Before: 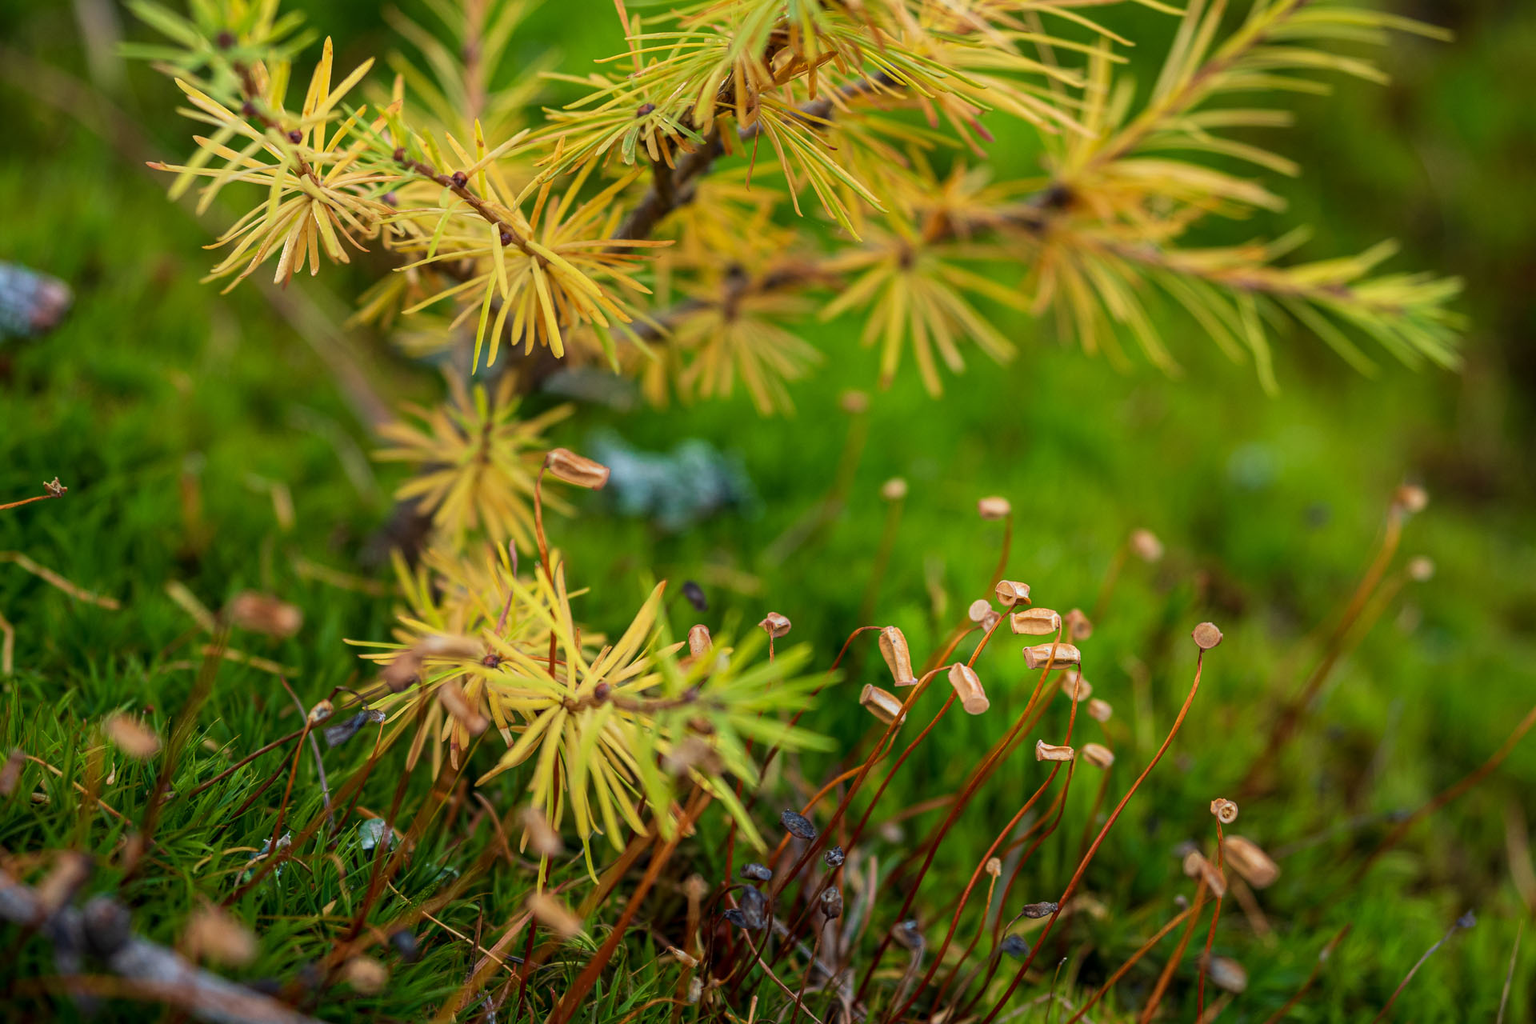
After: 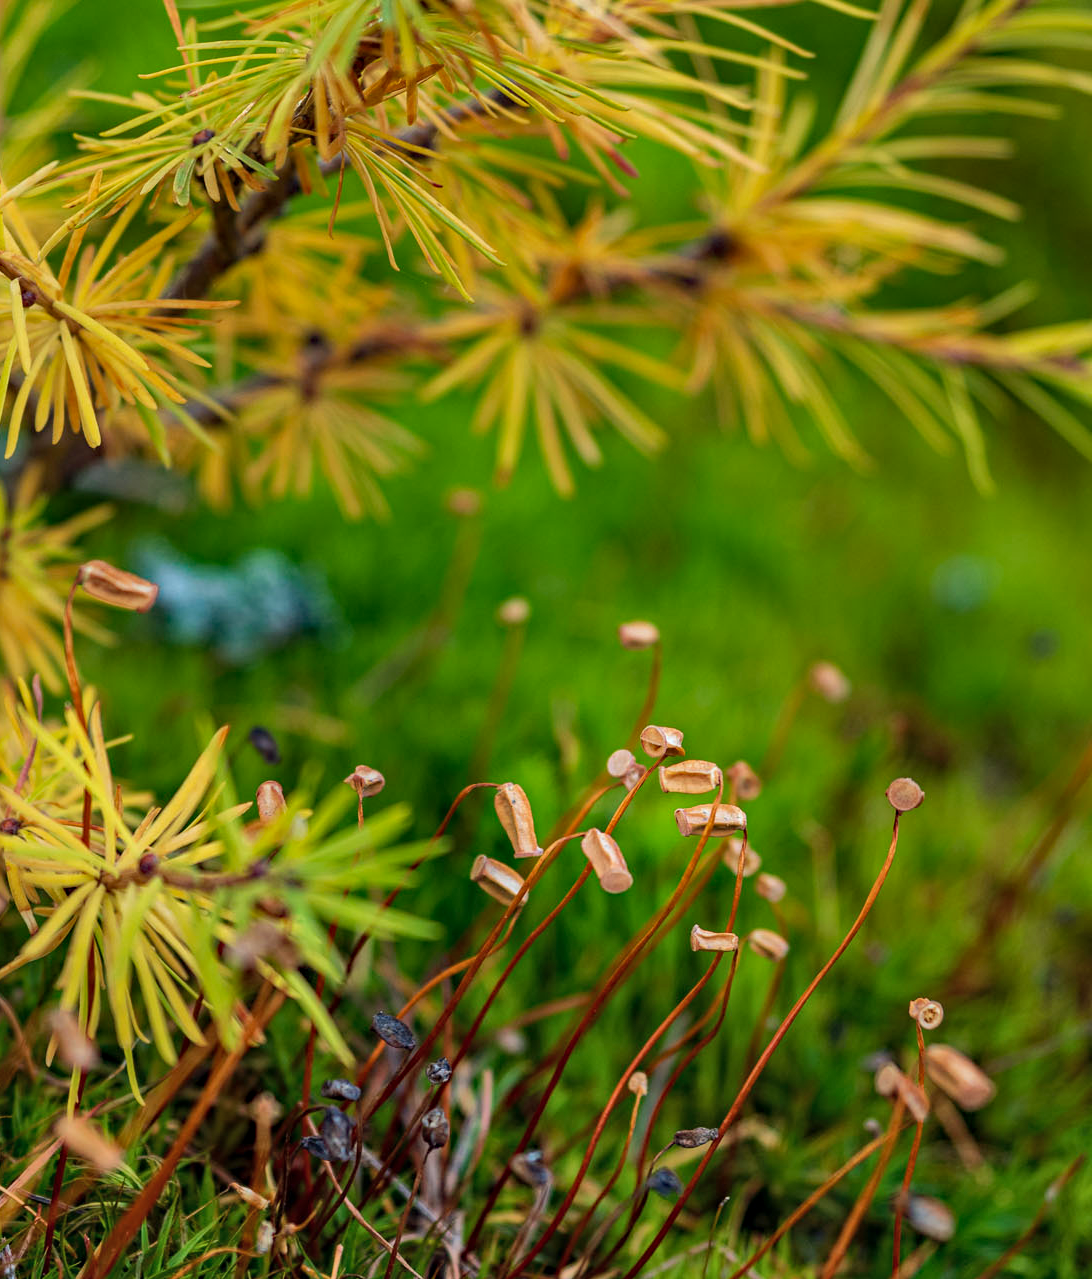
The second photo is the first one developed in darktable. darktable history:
crop: left 31.492%, top 0.022%, right 11.591%
haze removal: strength 0.297, distance 0.25, compatibility mode true, adaptive false
shadows and highlights: shadows 53.18, highlights color adjustment 78.81%, soften with gaussian
